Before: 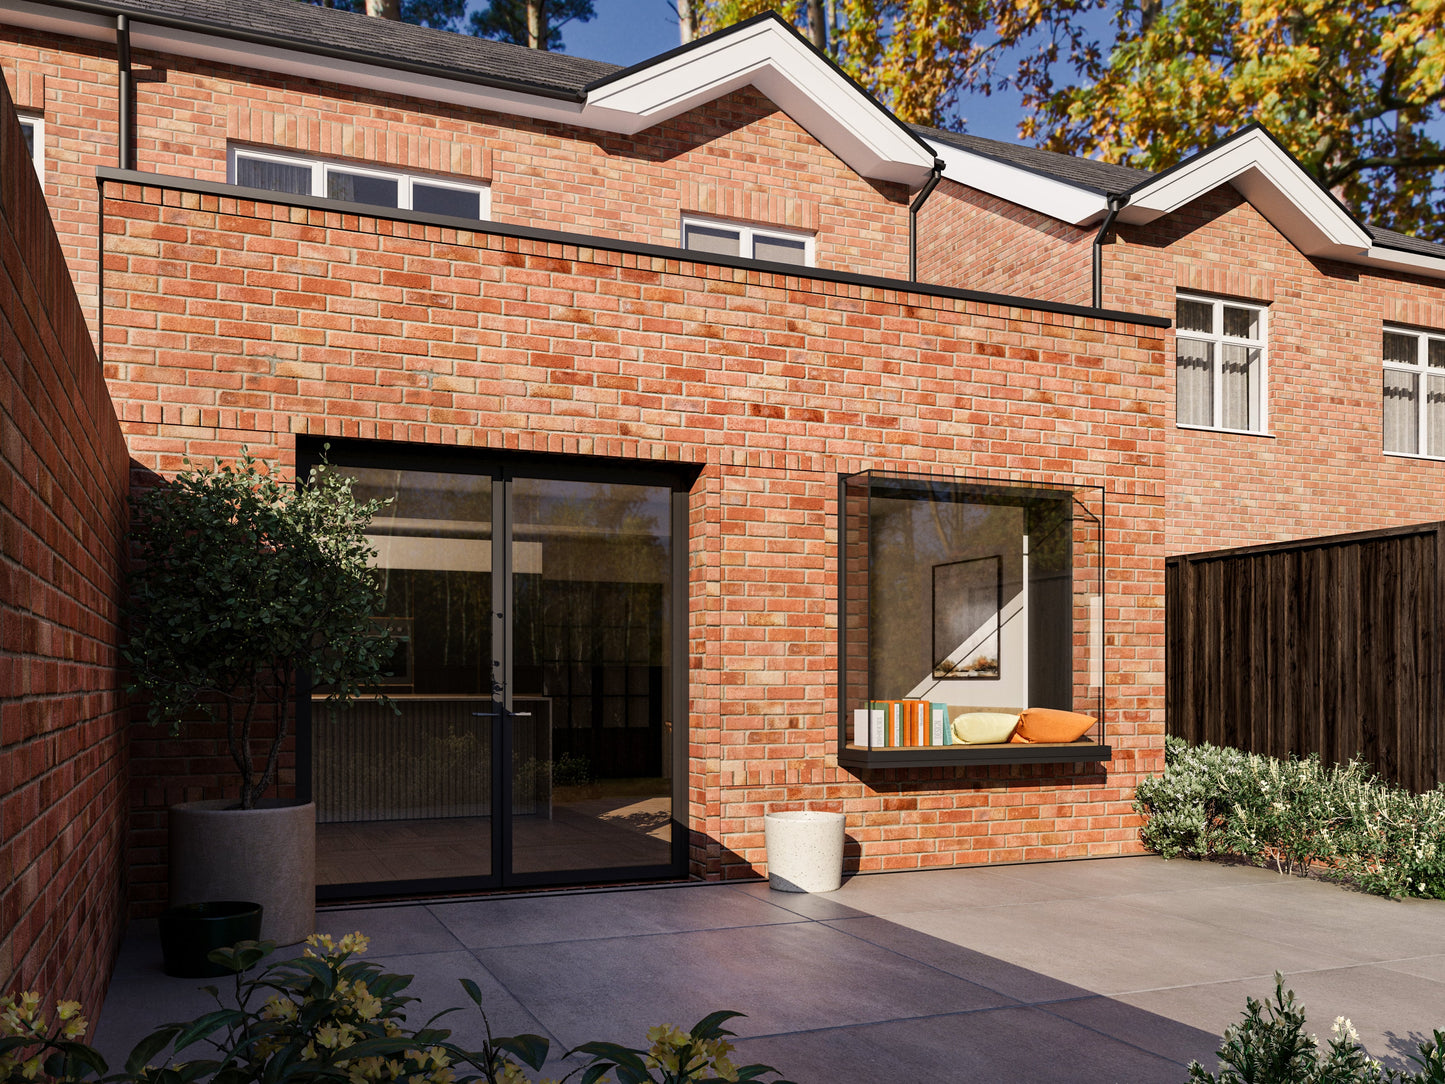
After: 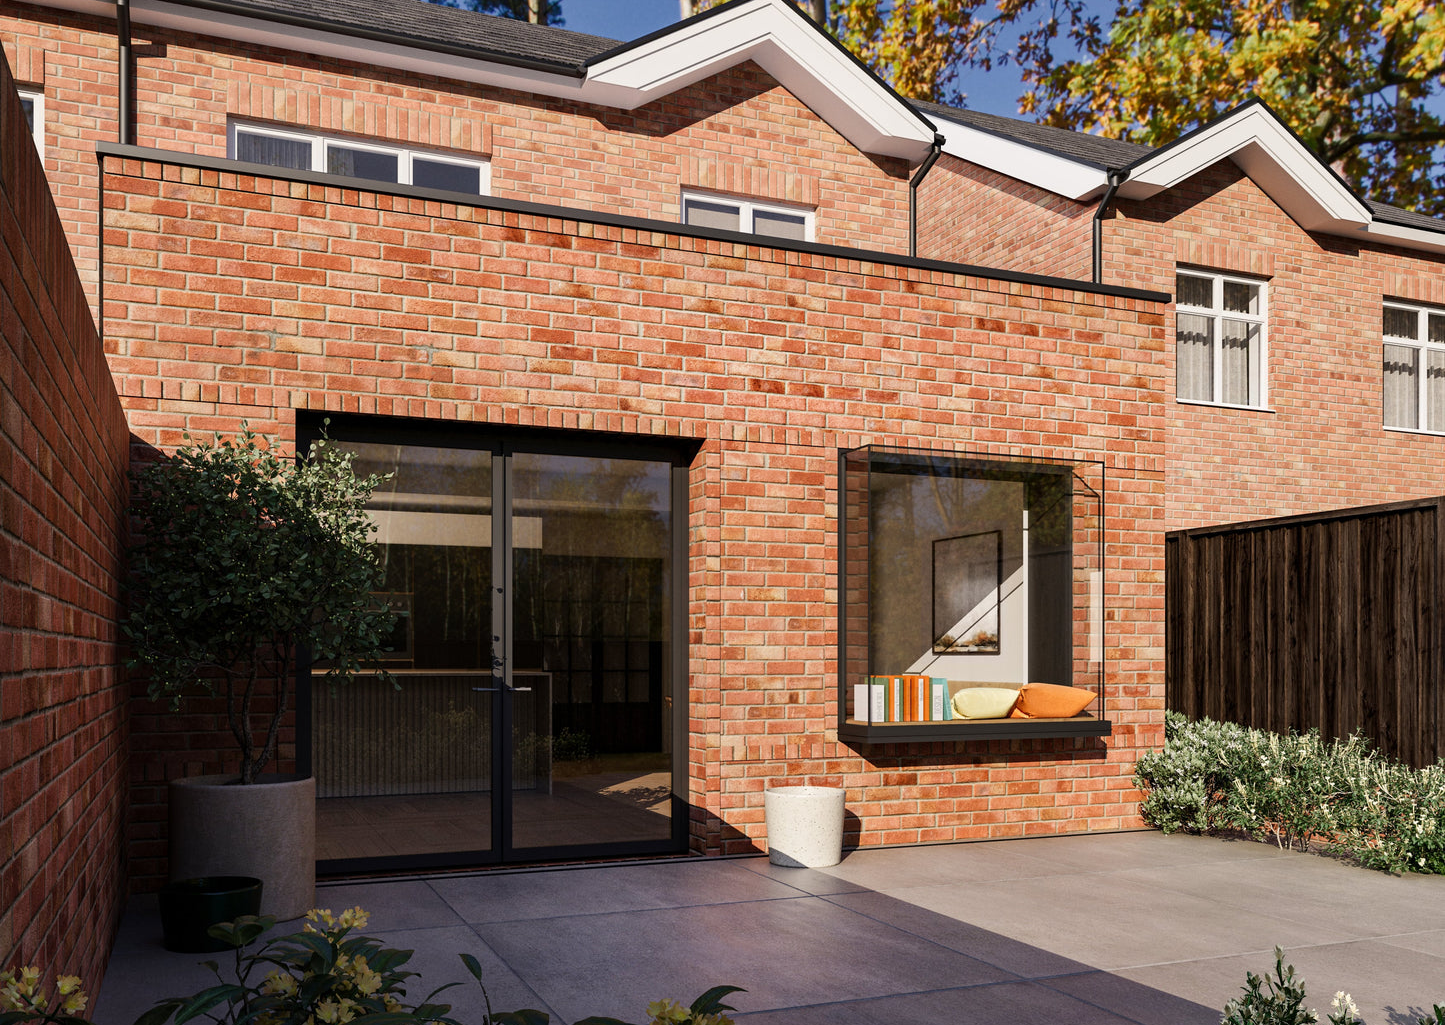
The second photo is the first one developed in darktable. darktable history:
crop and rotate: top 2.325%, bottom 3.042%
